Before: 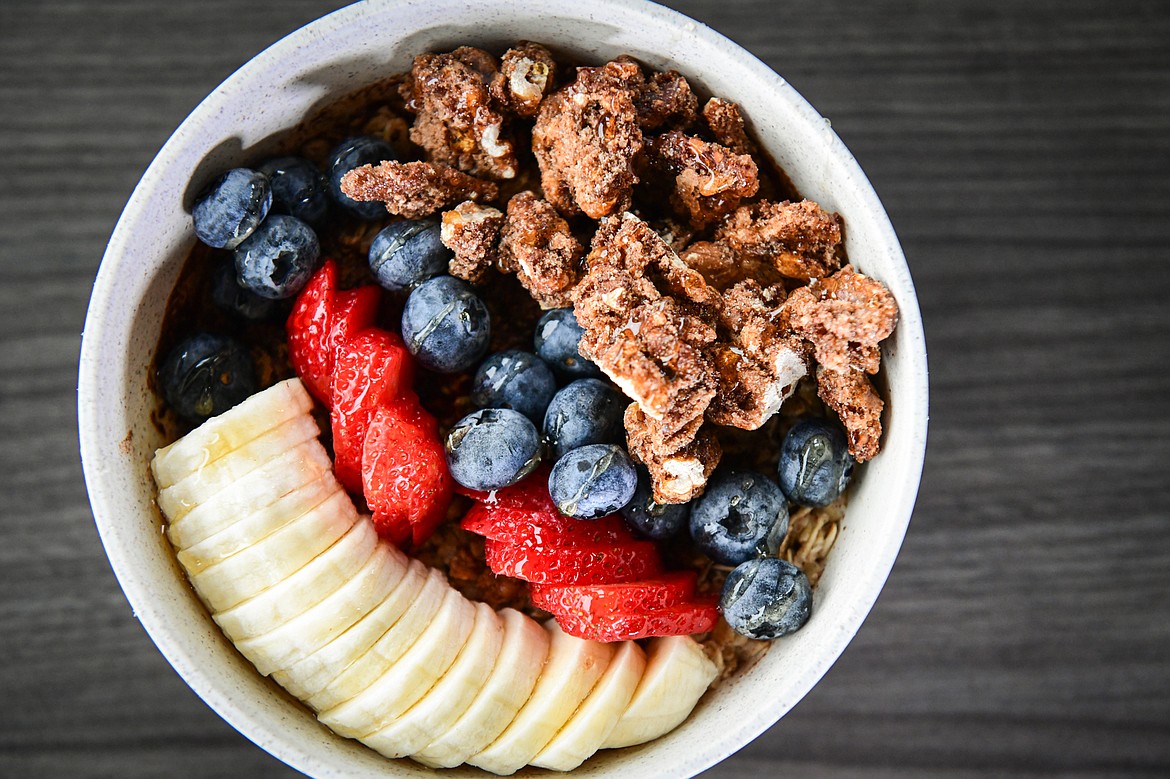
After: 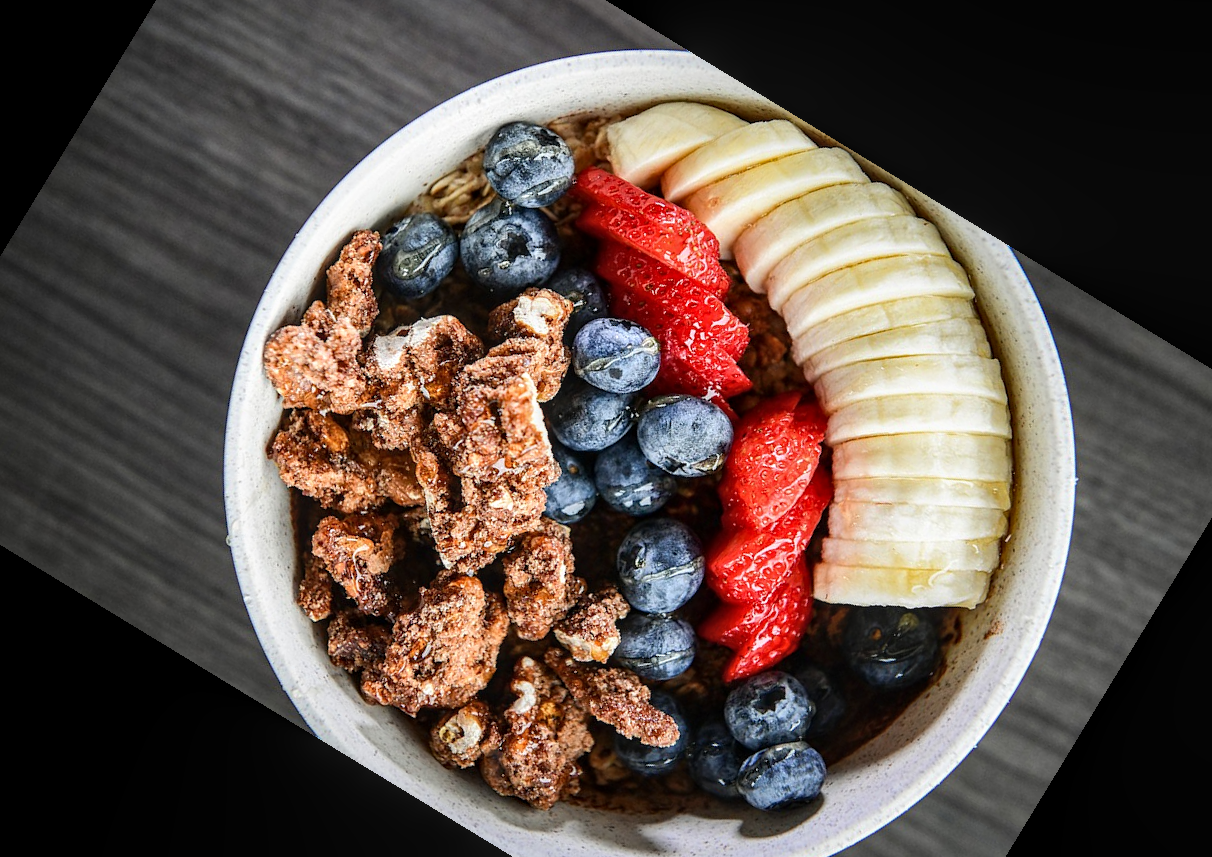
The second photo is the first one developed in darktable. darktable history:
tone equalizer: on, module defaults
crop and rotate: angle 148.68°, left 9.111%, top 15.603%, right 4.588%, bottom 17.041%
local contrast: on, module defaults
